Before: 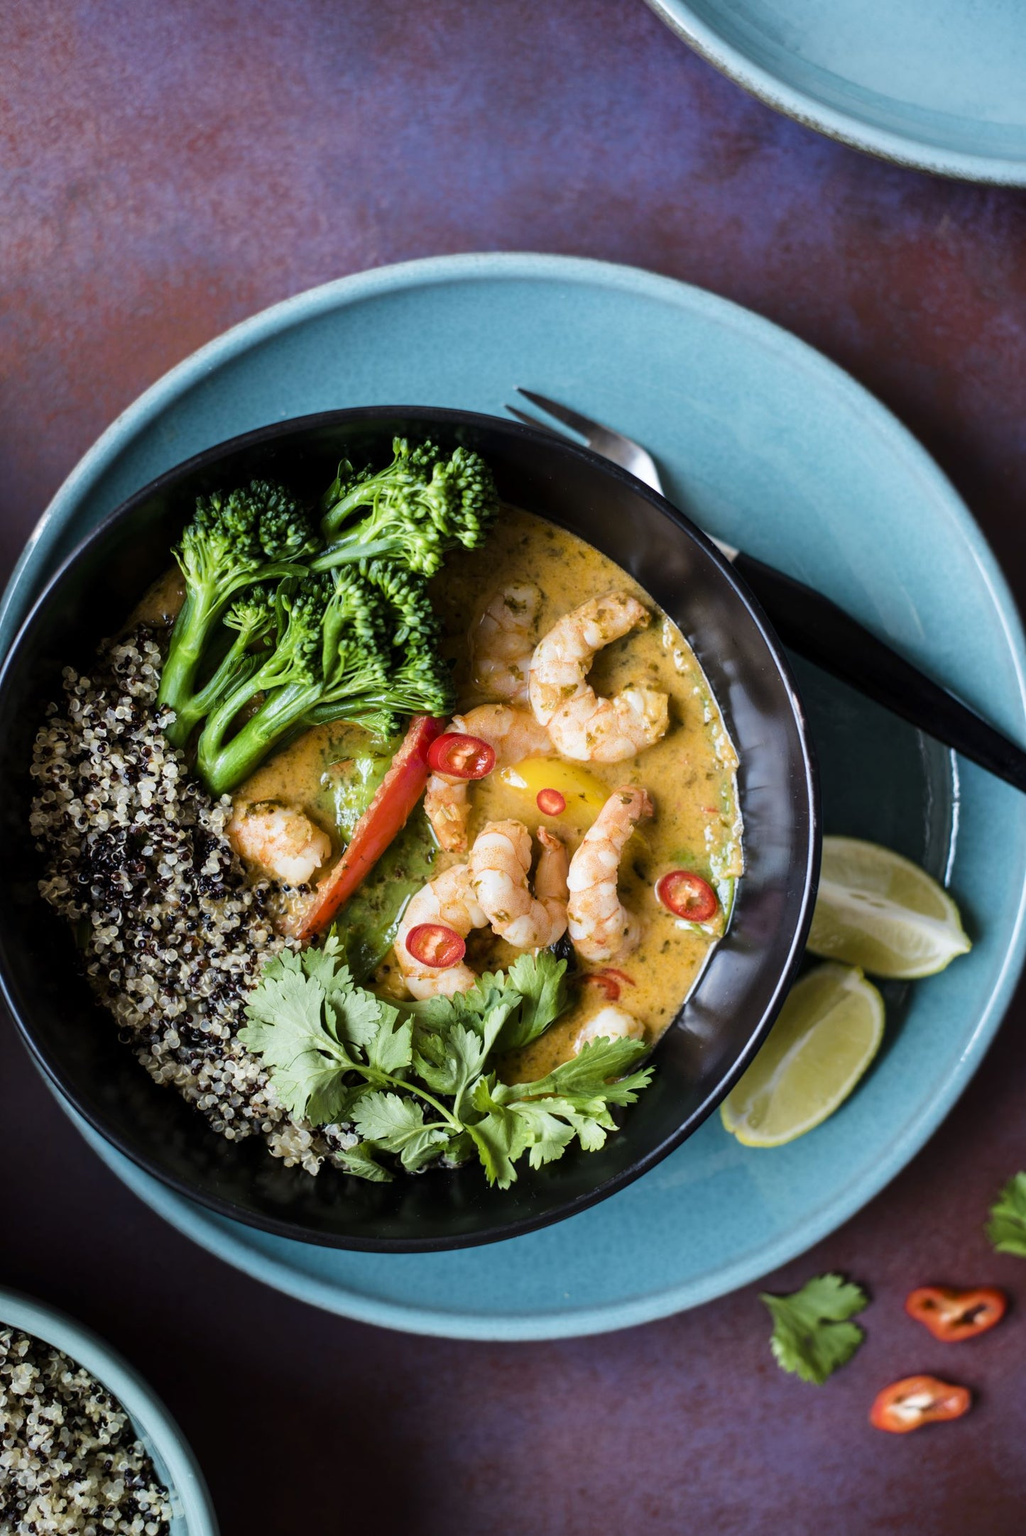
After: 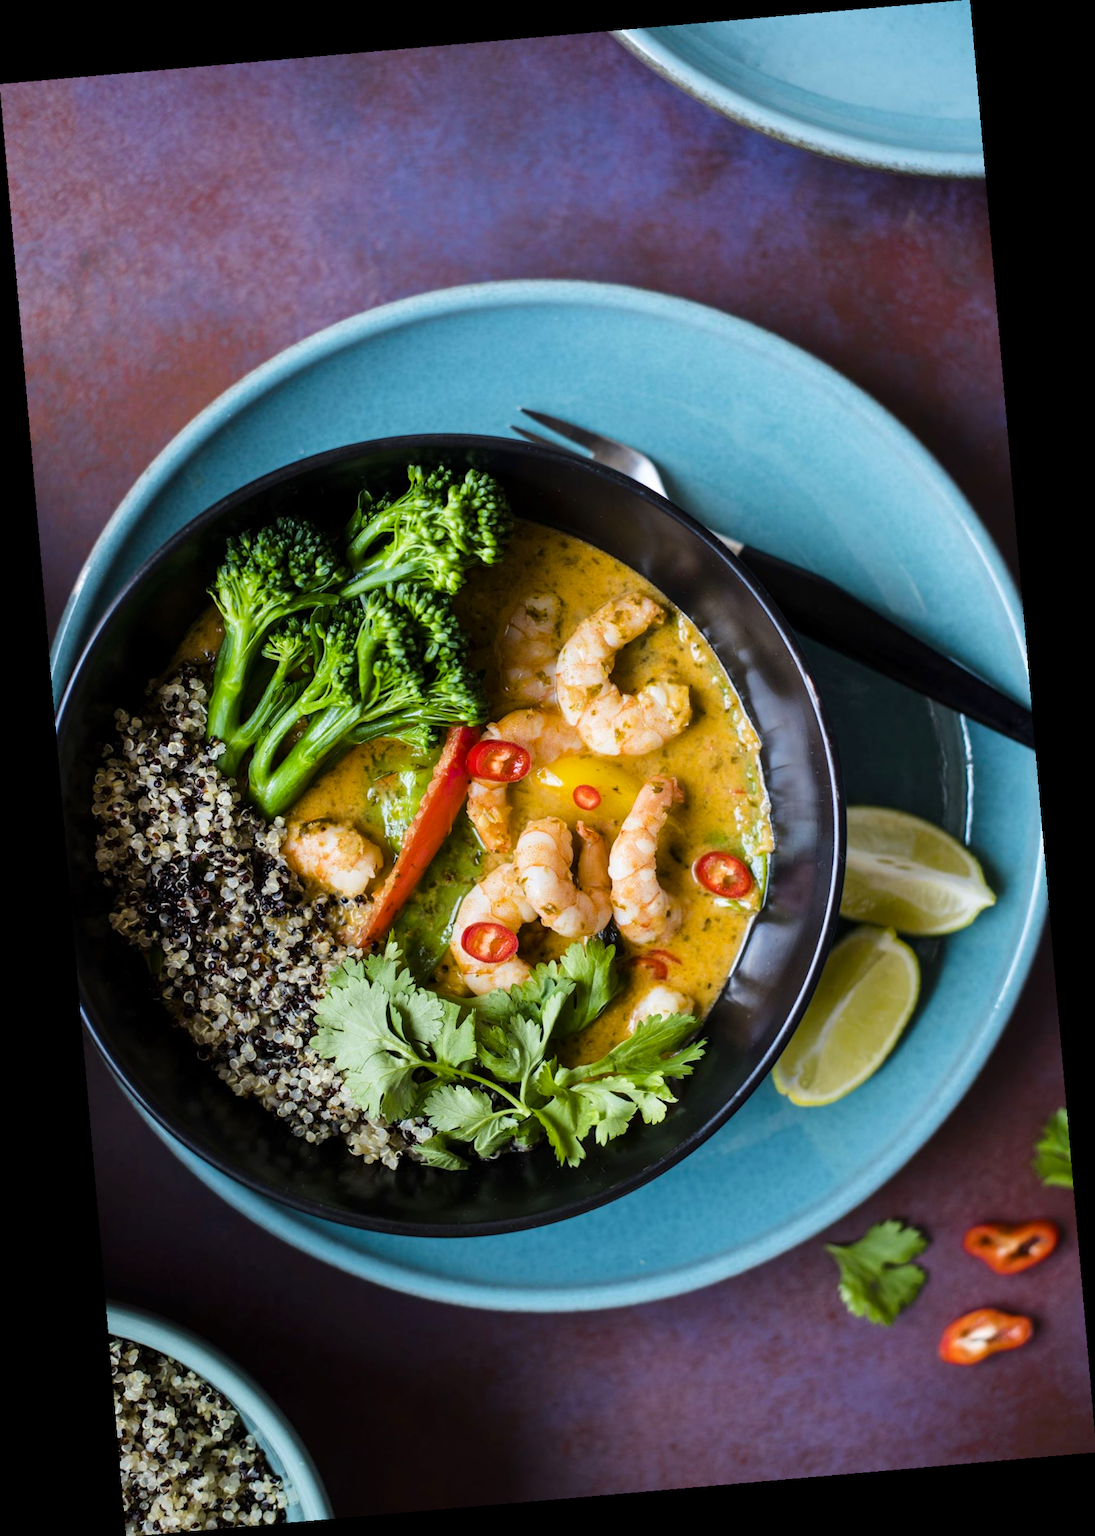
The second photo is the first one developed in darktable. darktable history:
white balance: emerald 1
color balance rgb: linear chroma grading › global chroma 6.48%, perceptual saturation grading › global saturation 12.96%, global vibrance 6.02%
rotate and perspective: rotation -4.98°, automatic cropping off
